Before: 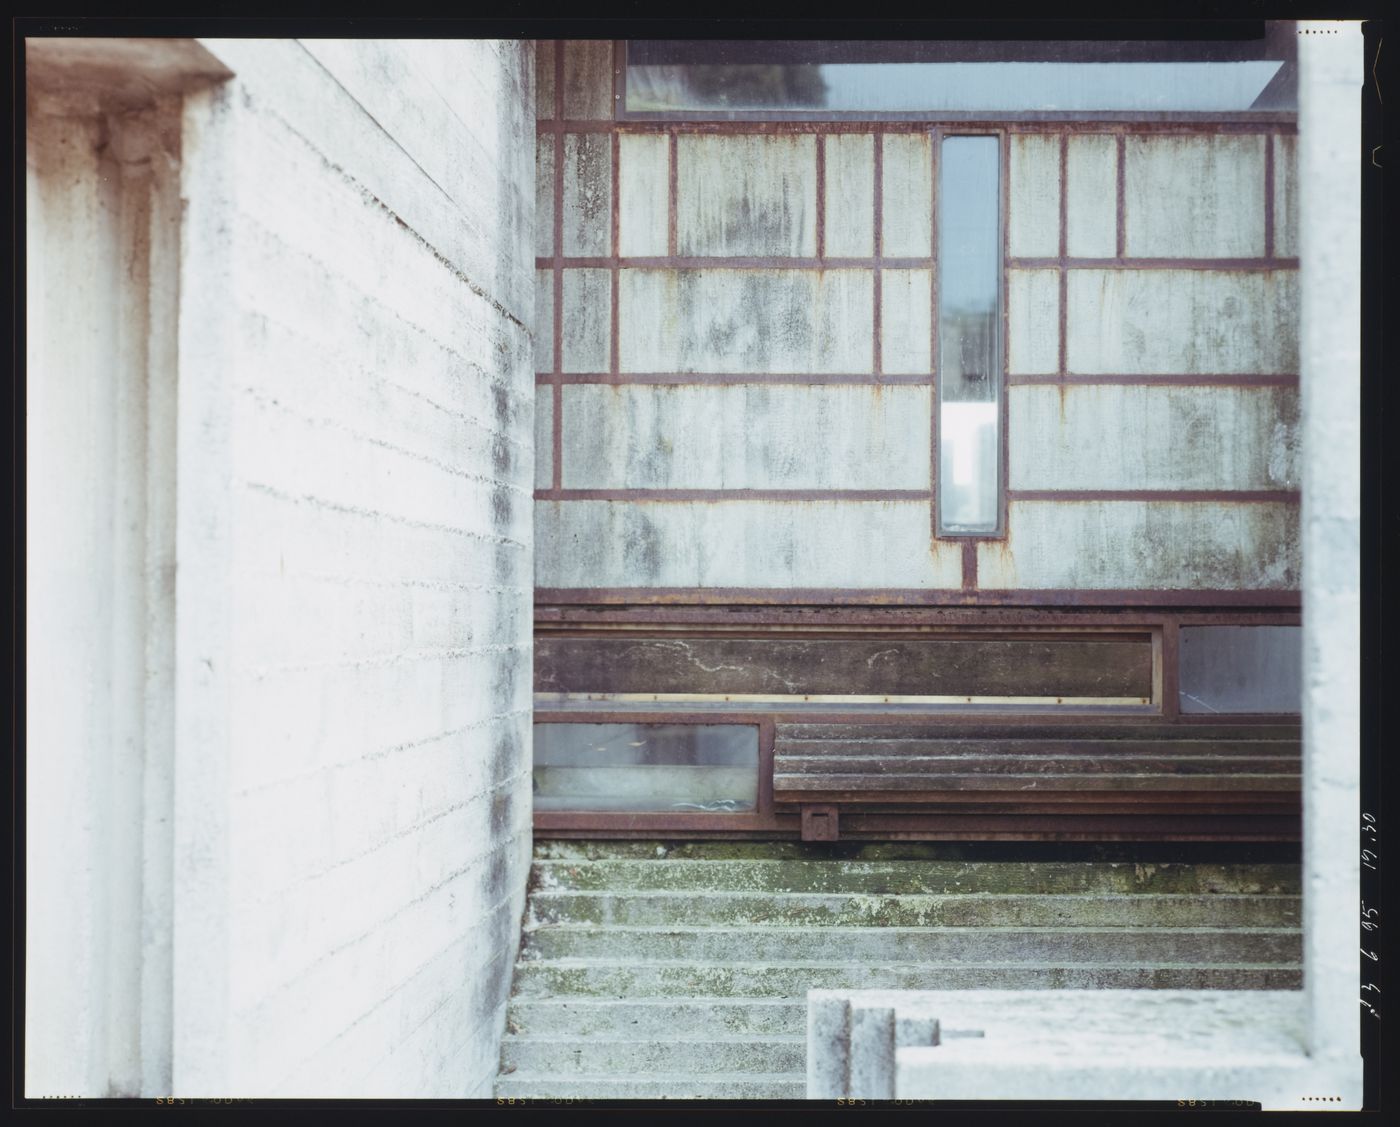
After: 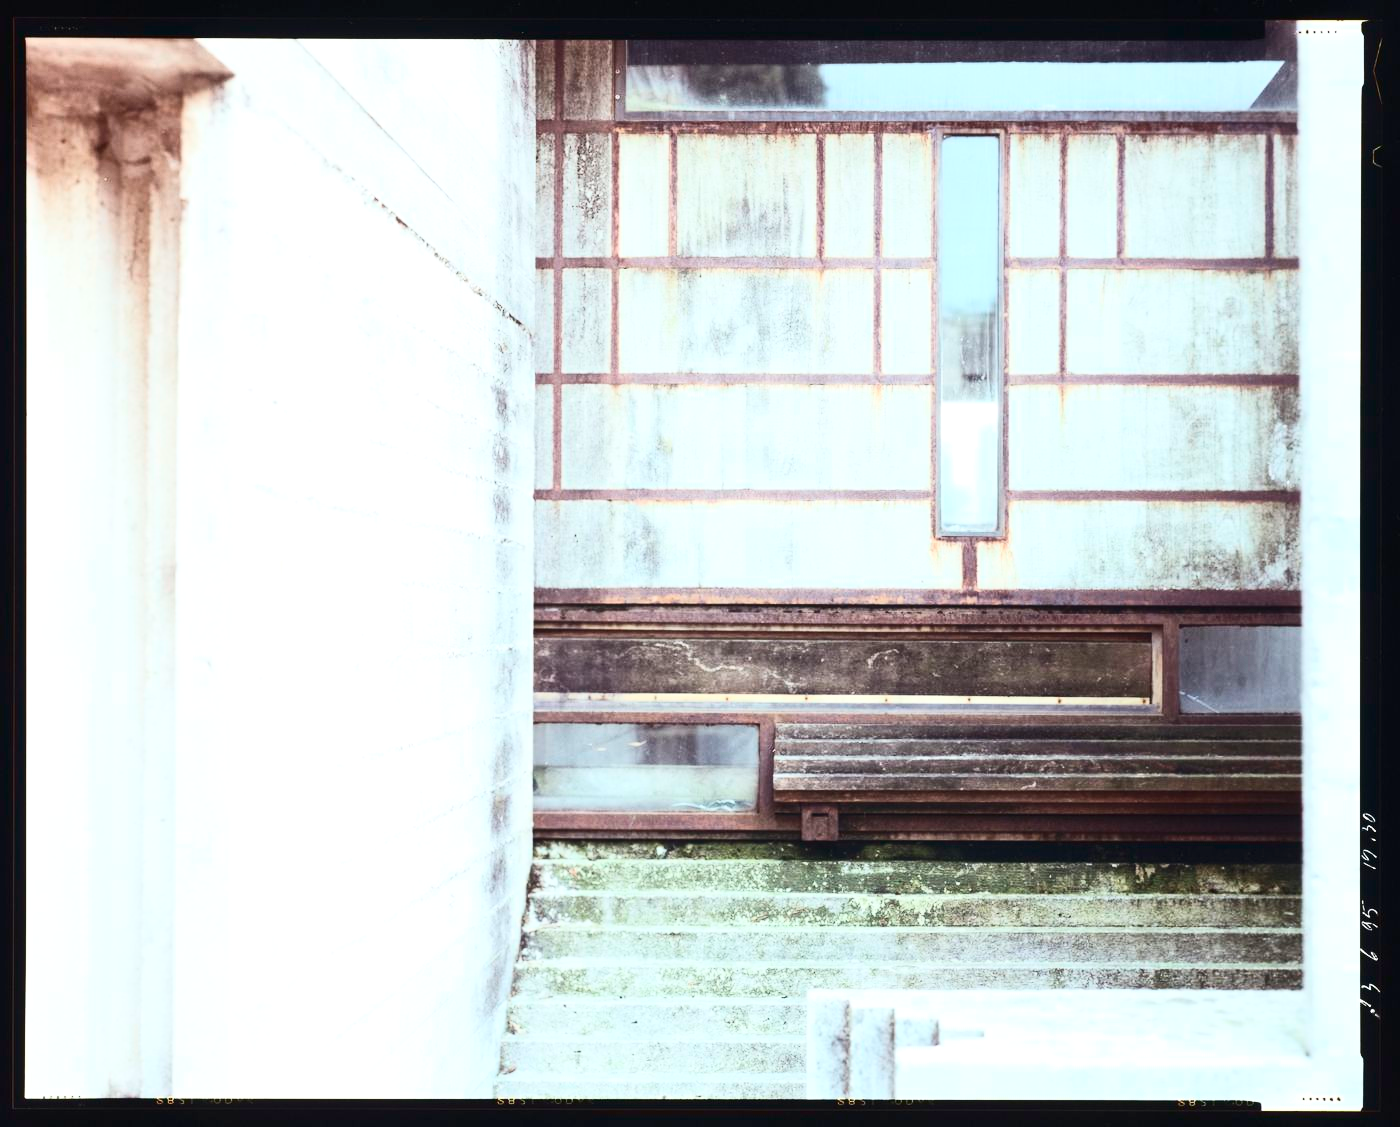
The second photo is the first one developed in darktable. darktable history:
contrast brightness saturation: contrast 0.39, brightness 0.1
exposure: black level correction 0.001, exposure 0.5 EV, compensate exposure bias true, compensate highlight preservation false
